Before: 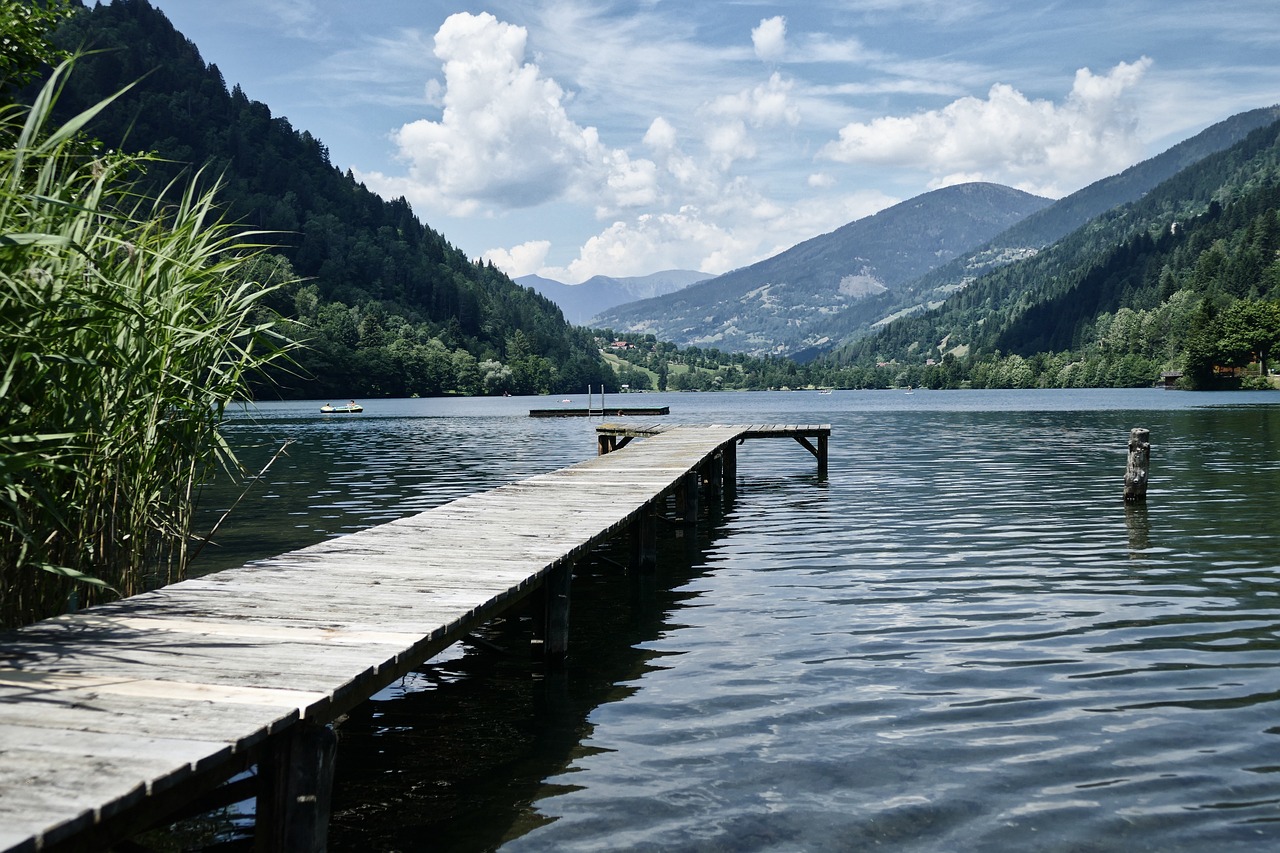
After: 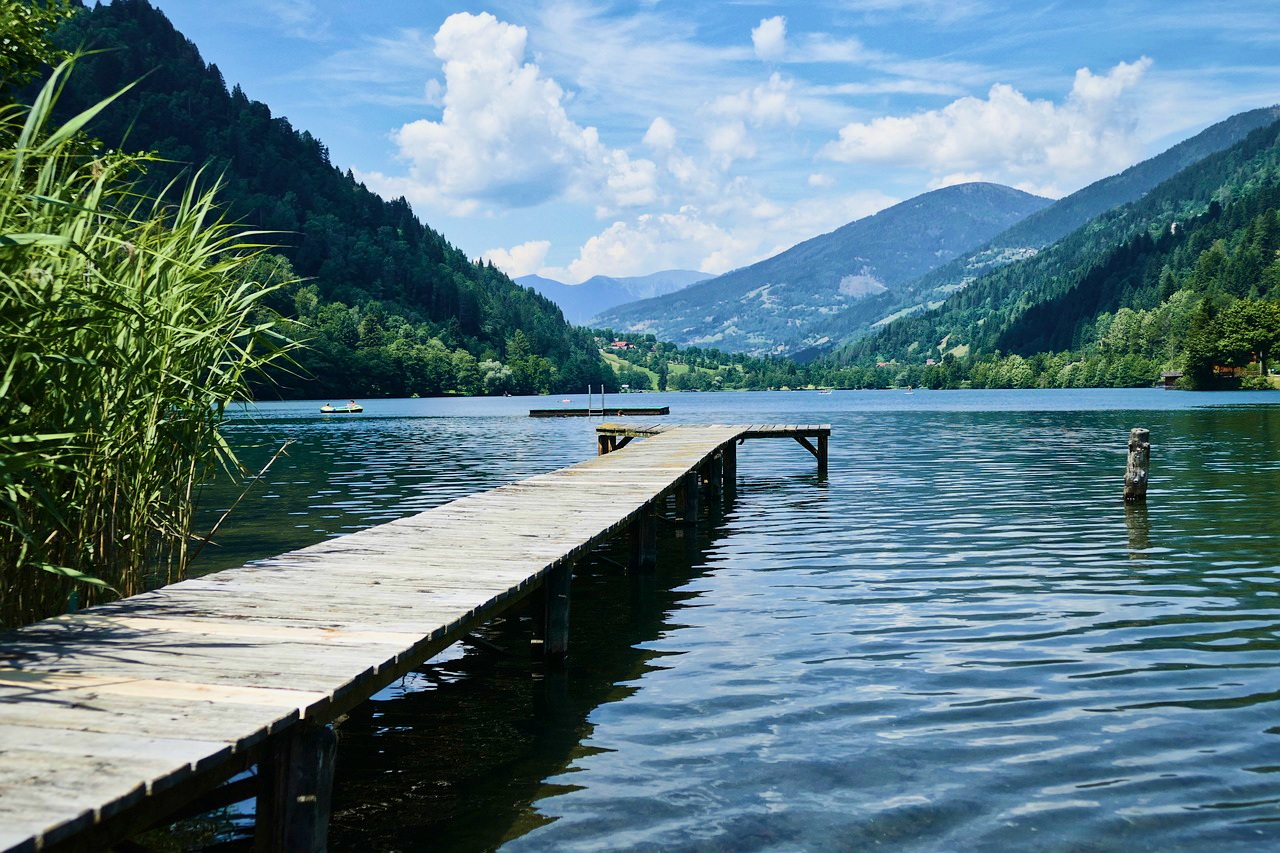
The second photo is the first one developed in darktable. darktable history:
exposure: exposure 0.297 EV, compensate exposure bias true, compensate highlight preservation false
tone equalizer: -8 EV -0.002 EV, -7 EV 0.003 EV, -6 EV -0.036 EV, -5 EV 0.014 EV, -4 EV -0.025 EV, -3 EV 0.012 EV, -2 EV -0.055 EV, -1 EV -0.283 EV, +0 EV -0.597 EV, edges refinement/feathering 500, mask exposure compensation -1.57 EV, preserve details no
velvia: strength 74.78%
